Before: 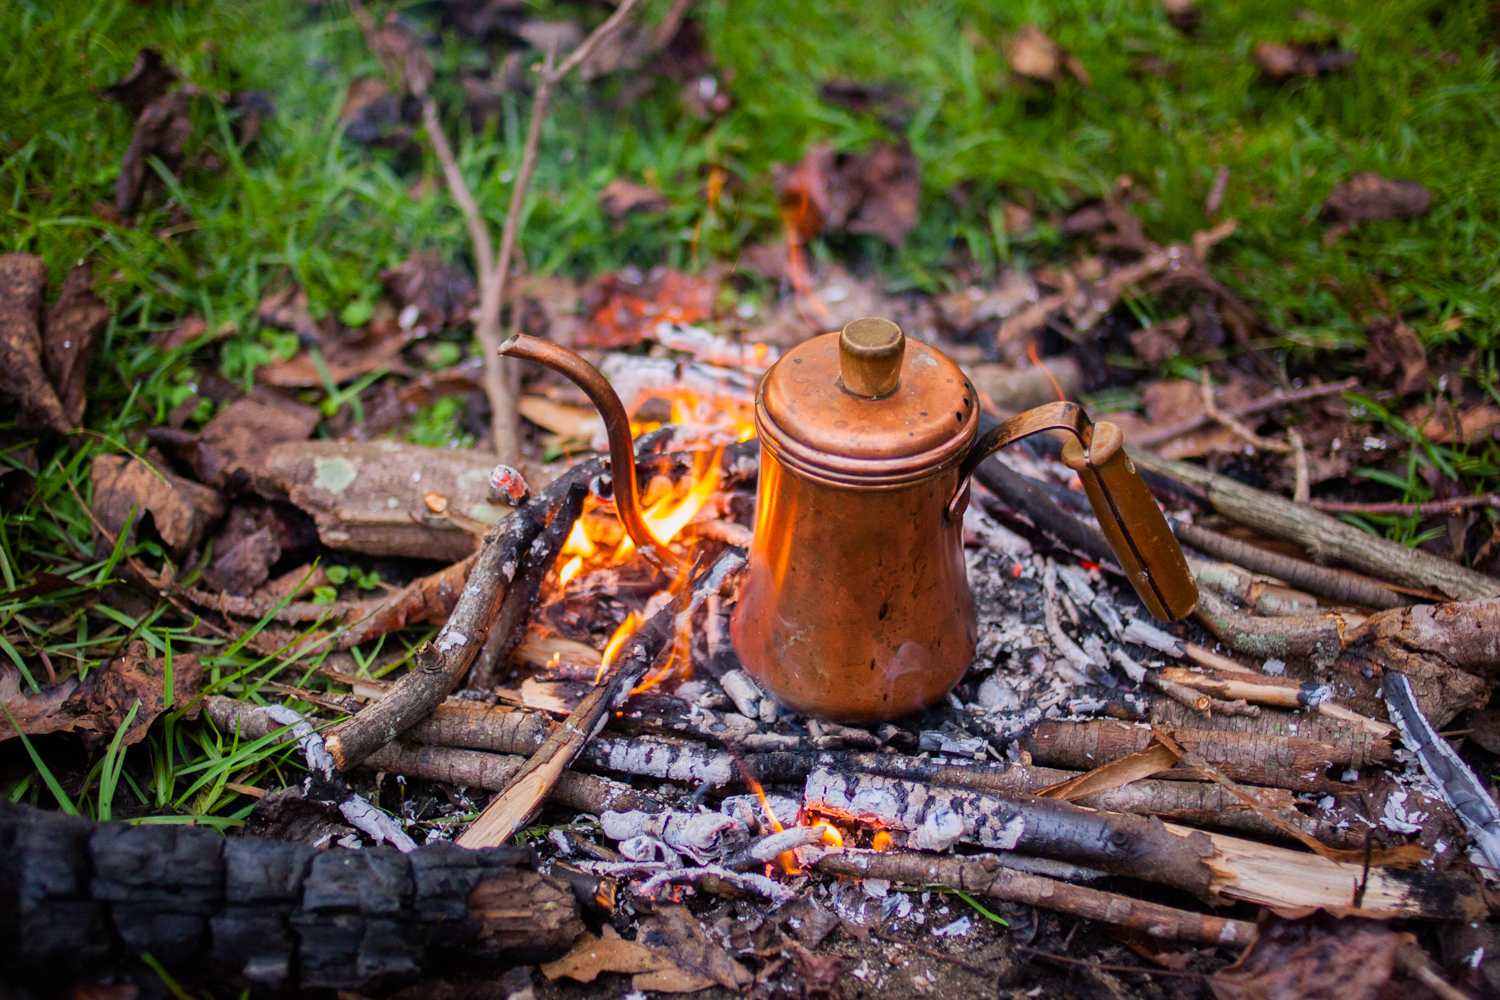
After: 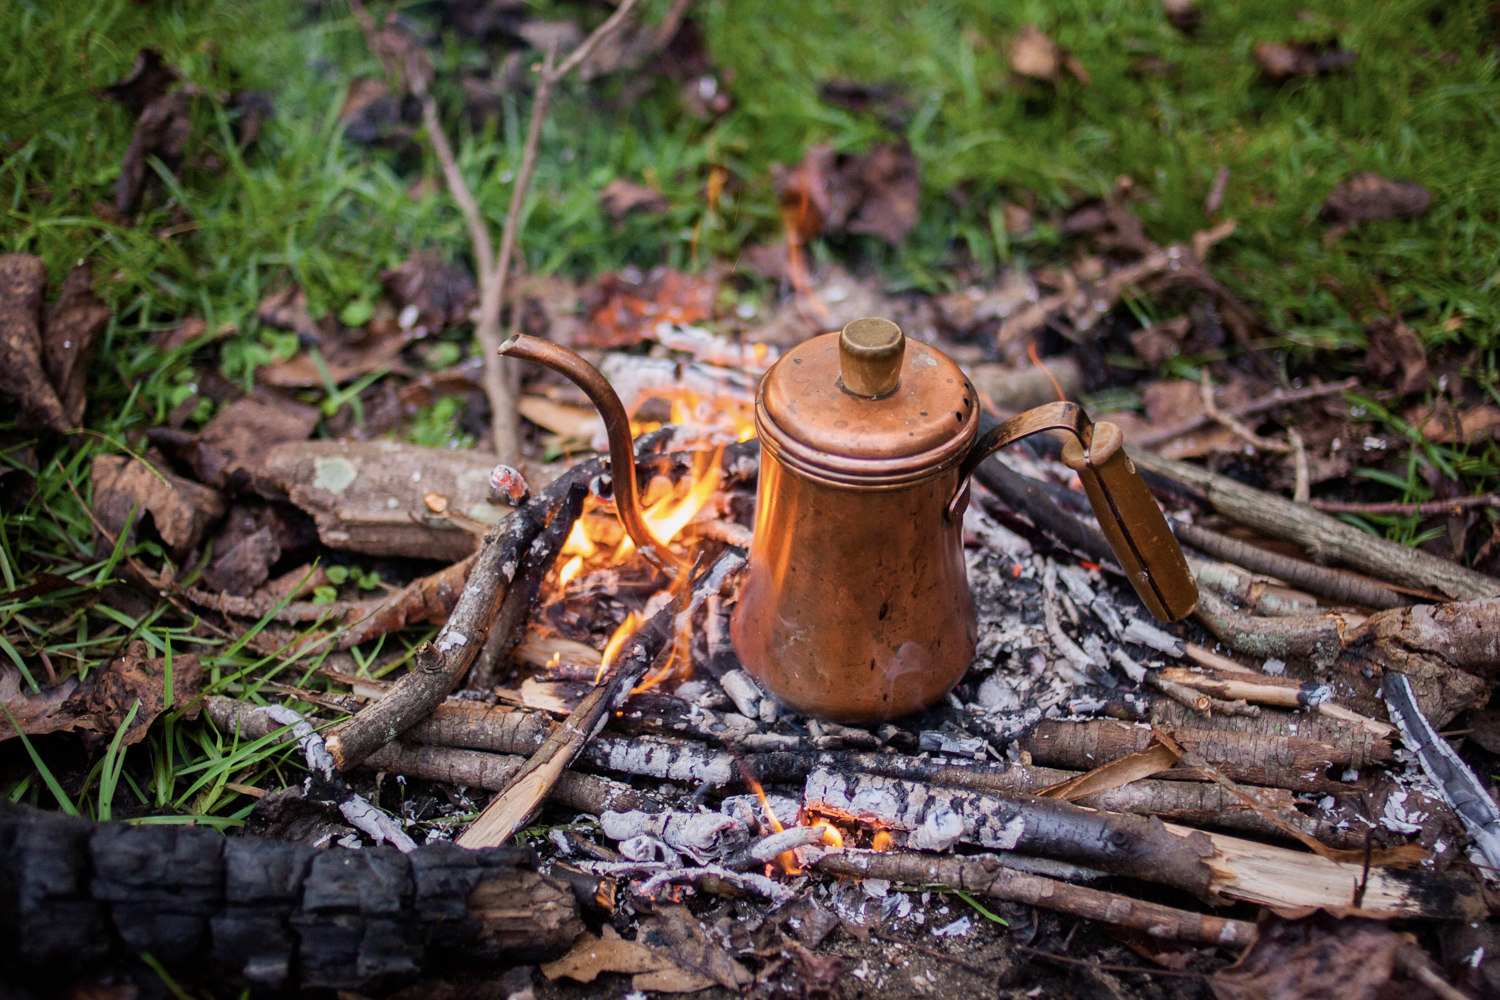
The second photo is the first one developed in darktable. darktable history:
exposure: compensate exposure bias true, compensate highlight preservation false
contrast brightness saturation: contrast 0.062, brightness -0.012, saturation -0.236
